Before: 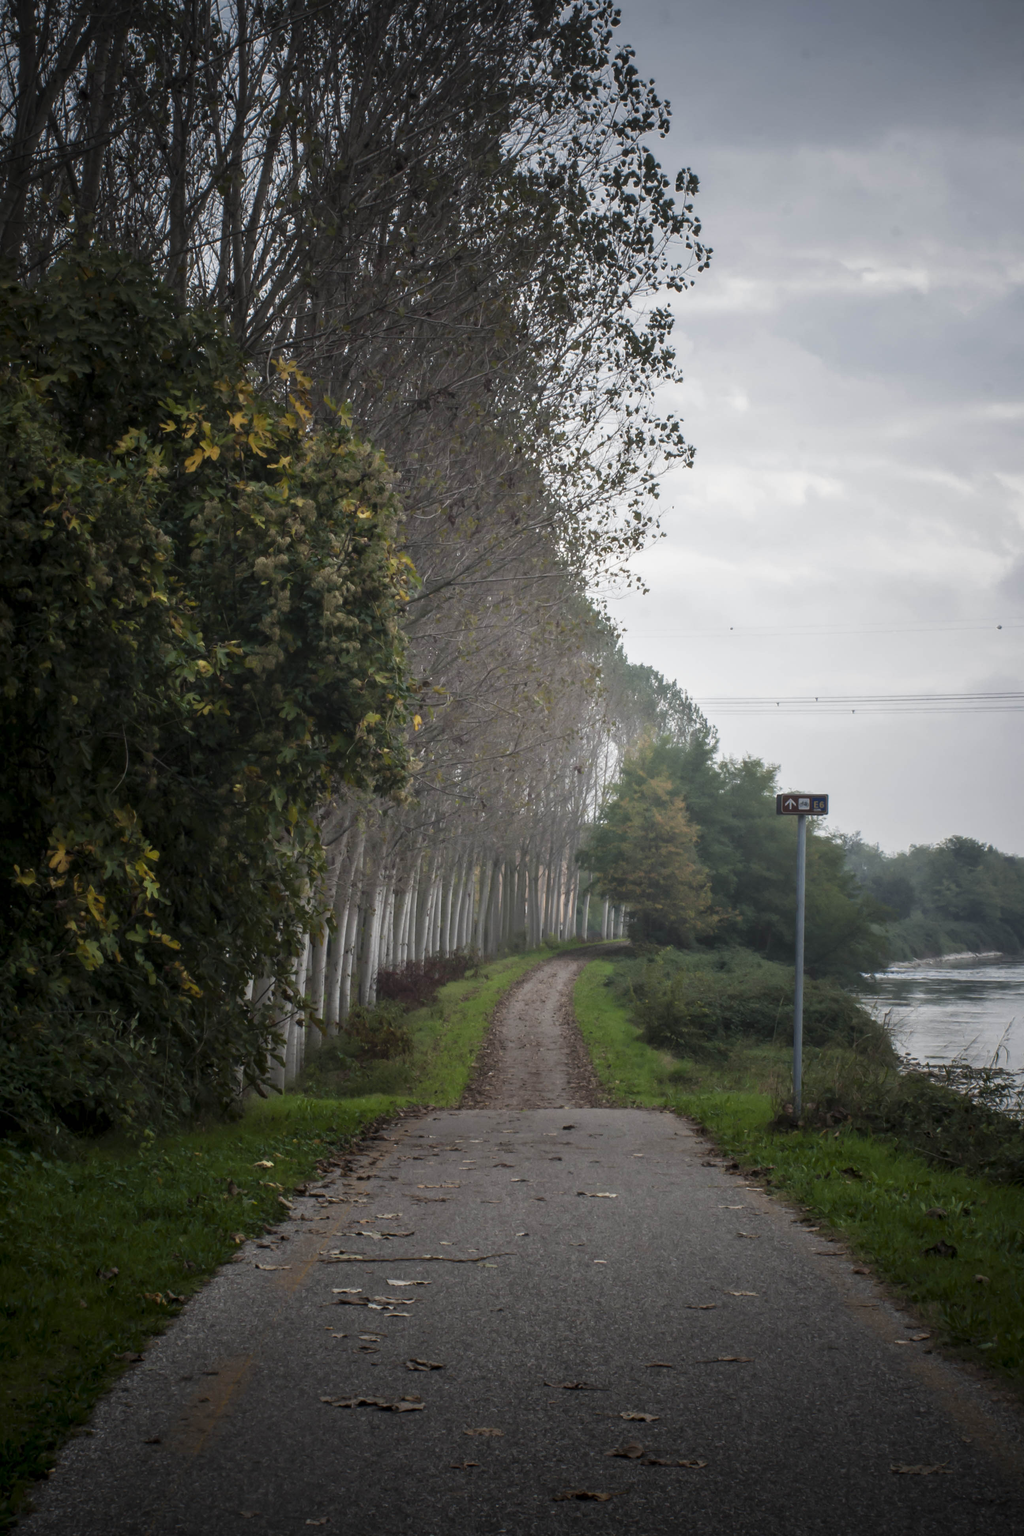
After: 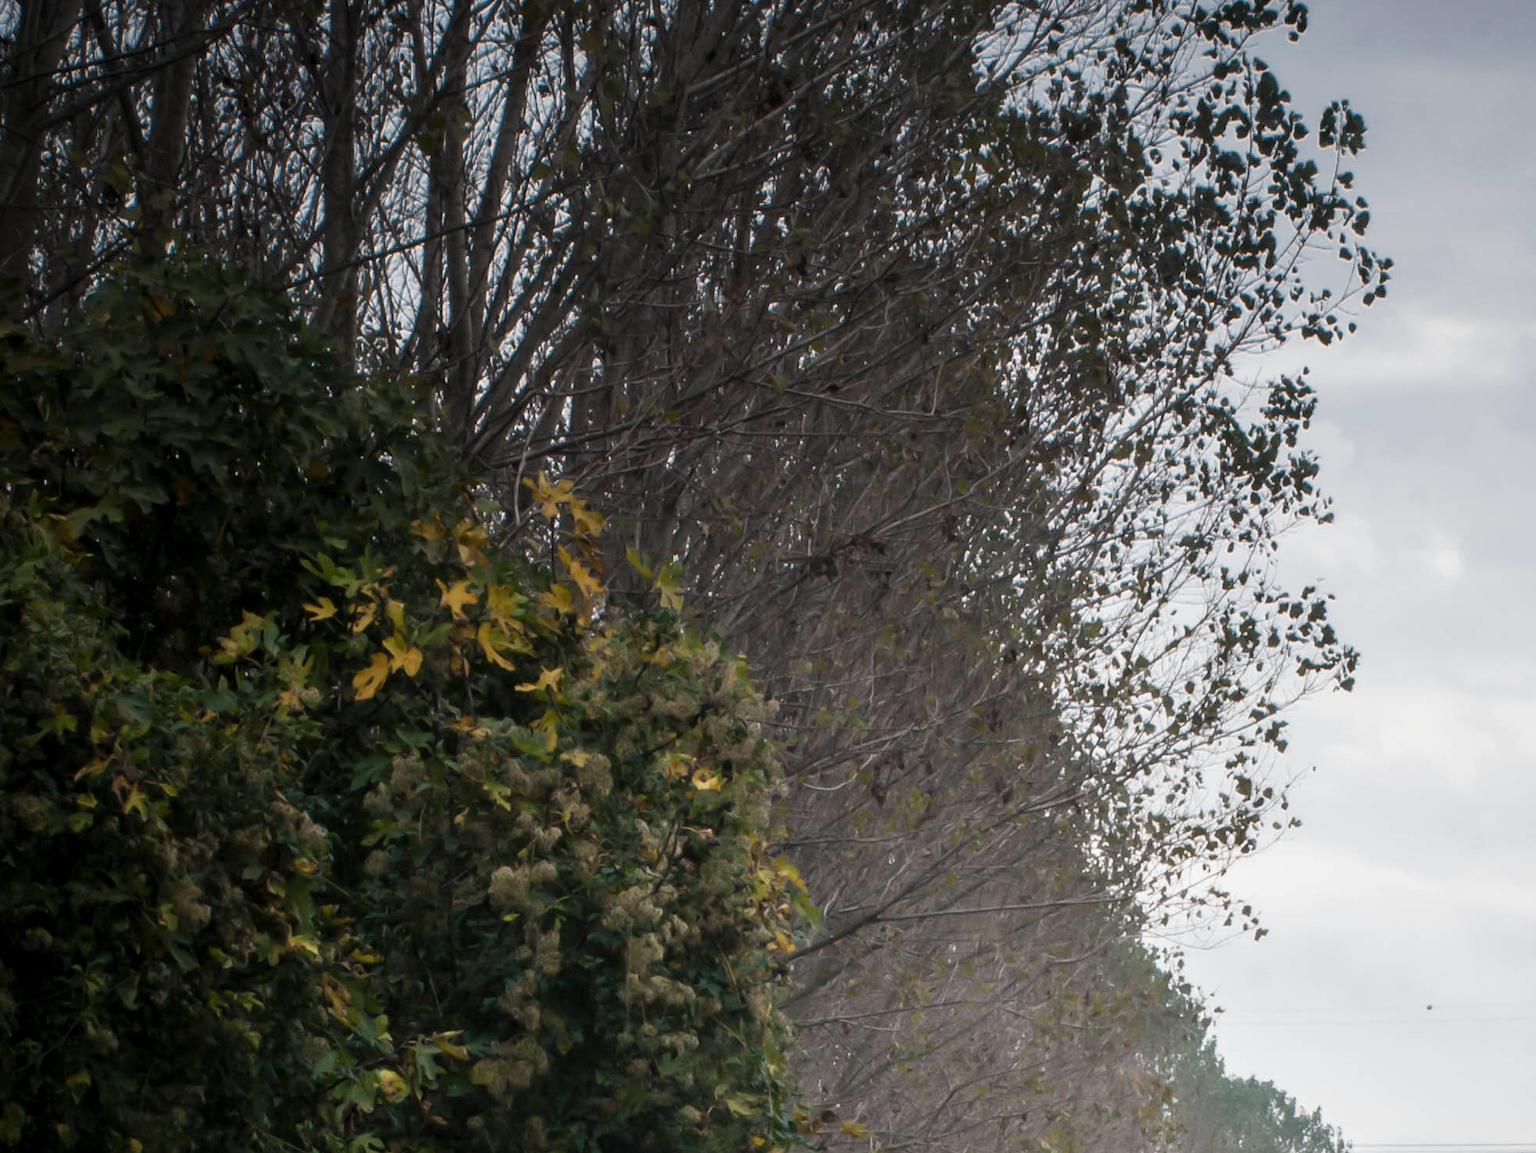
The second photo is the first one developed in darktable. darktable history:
crop: left 0.576%, top 7.63%, right 23.227%, bottom 54.21%
